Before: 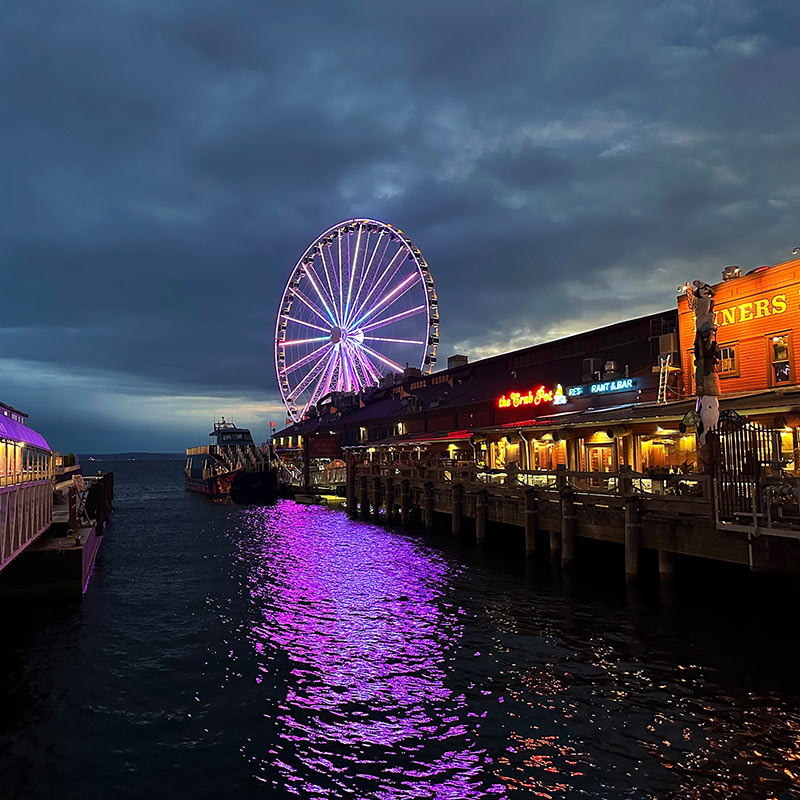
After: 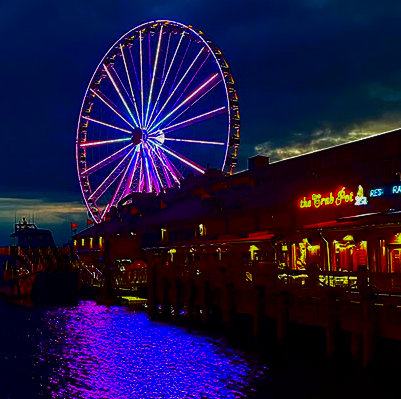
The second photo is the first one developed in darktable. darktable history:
local contrast: on, module defaults
contrast brightness saturation: brightness -0.984, saturation 0.985
crop: left 24.887%, top 24.883%, right 24.939%, bottom 25.162%
